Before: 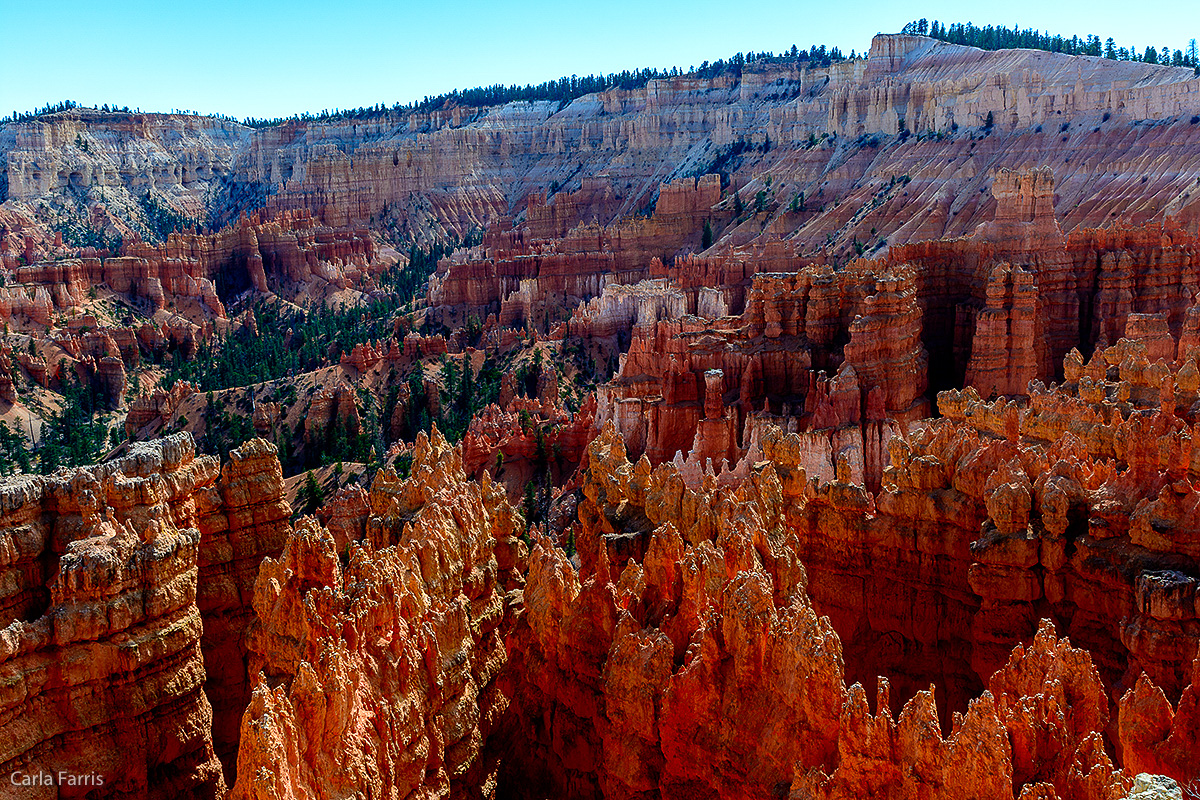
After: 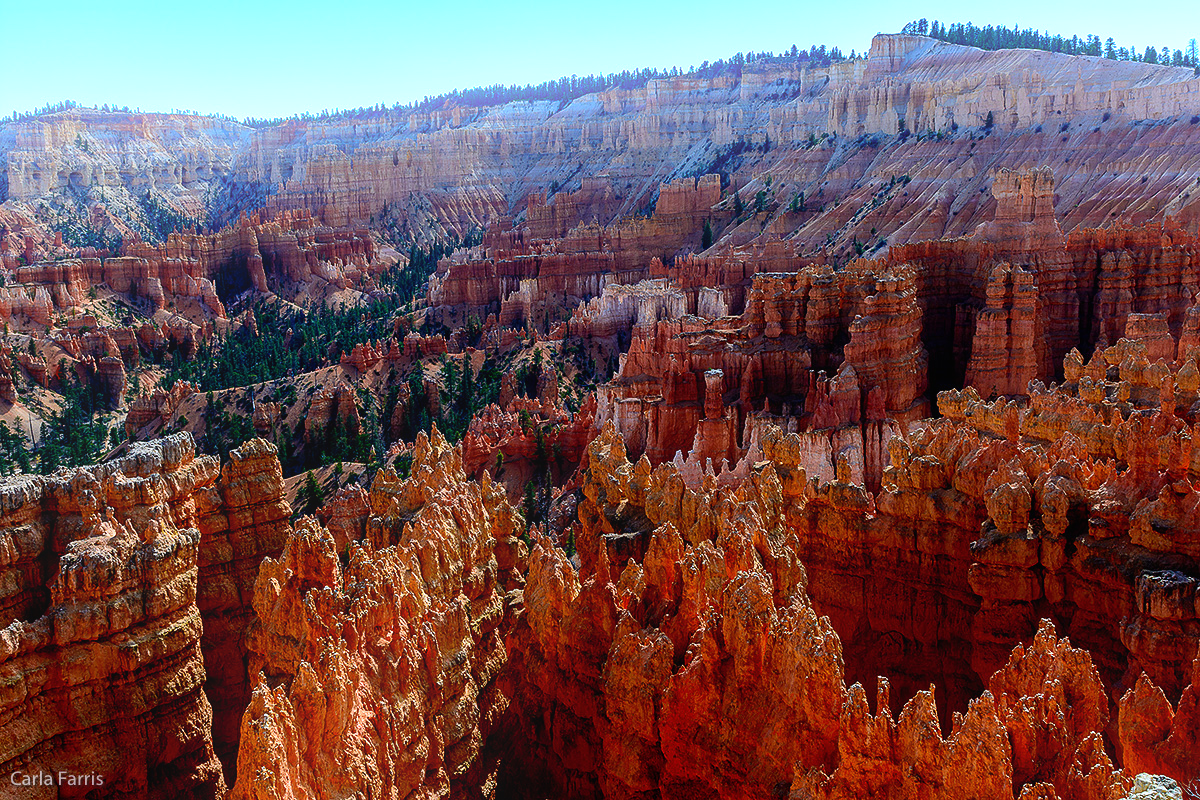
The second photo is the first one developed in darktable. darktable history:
white balance: red 0.984, blue 1.059
bloom: on, module defaults
